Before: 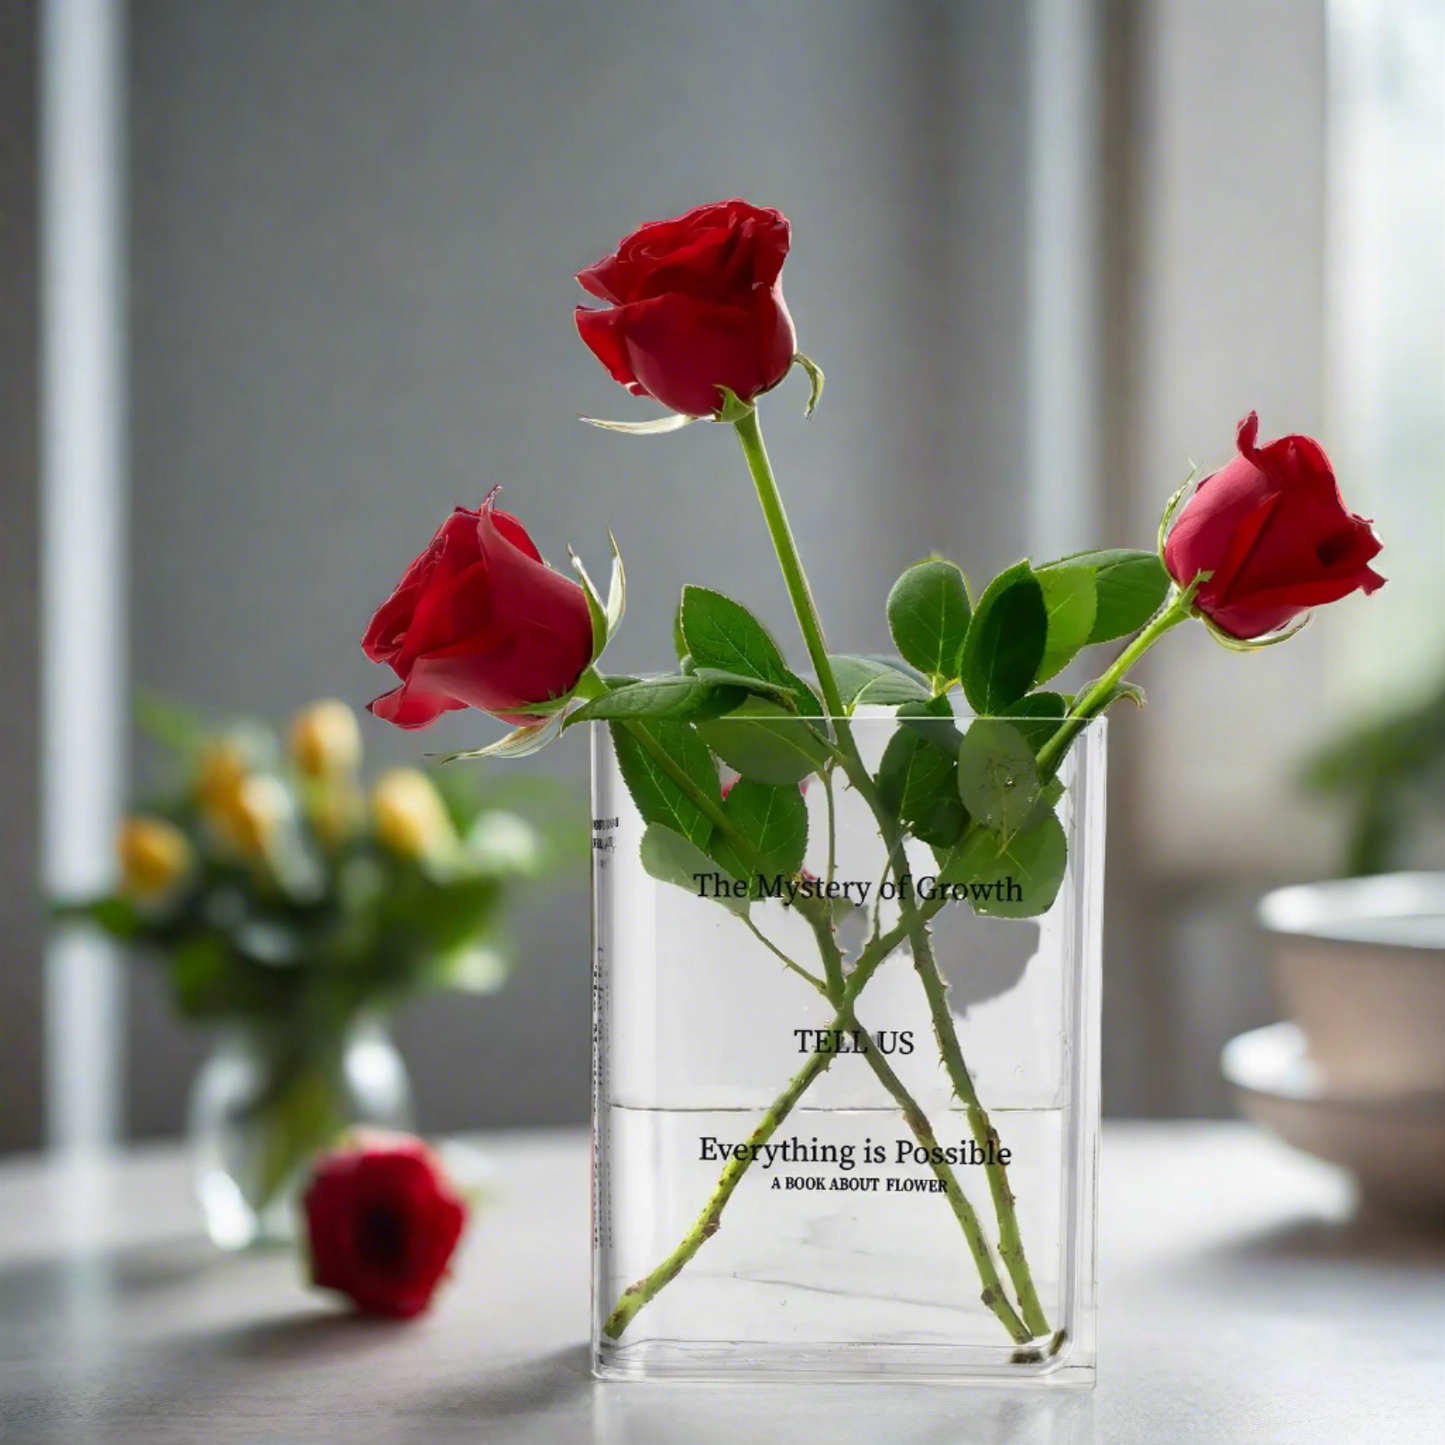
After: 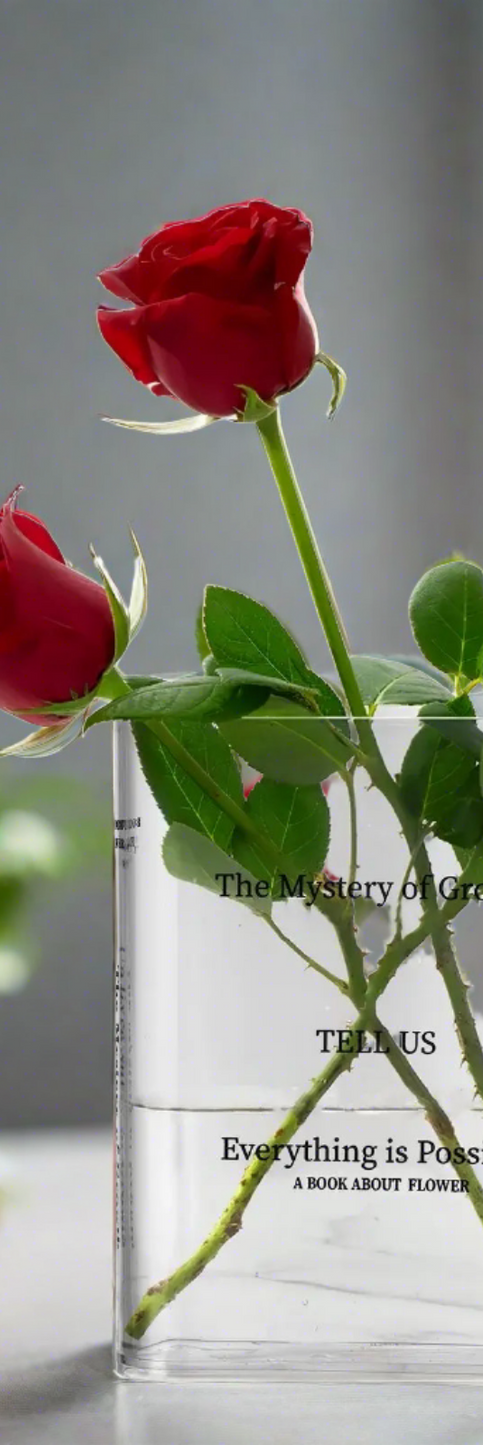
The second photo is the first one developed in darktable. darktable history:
crop: left 33.141%, right 33.395%
